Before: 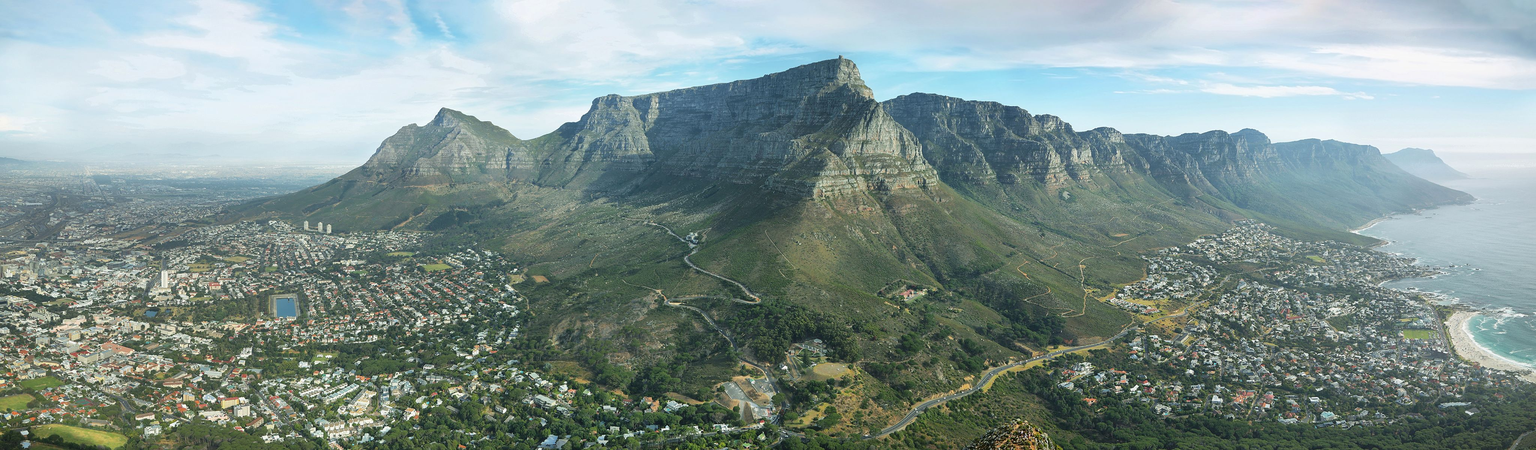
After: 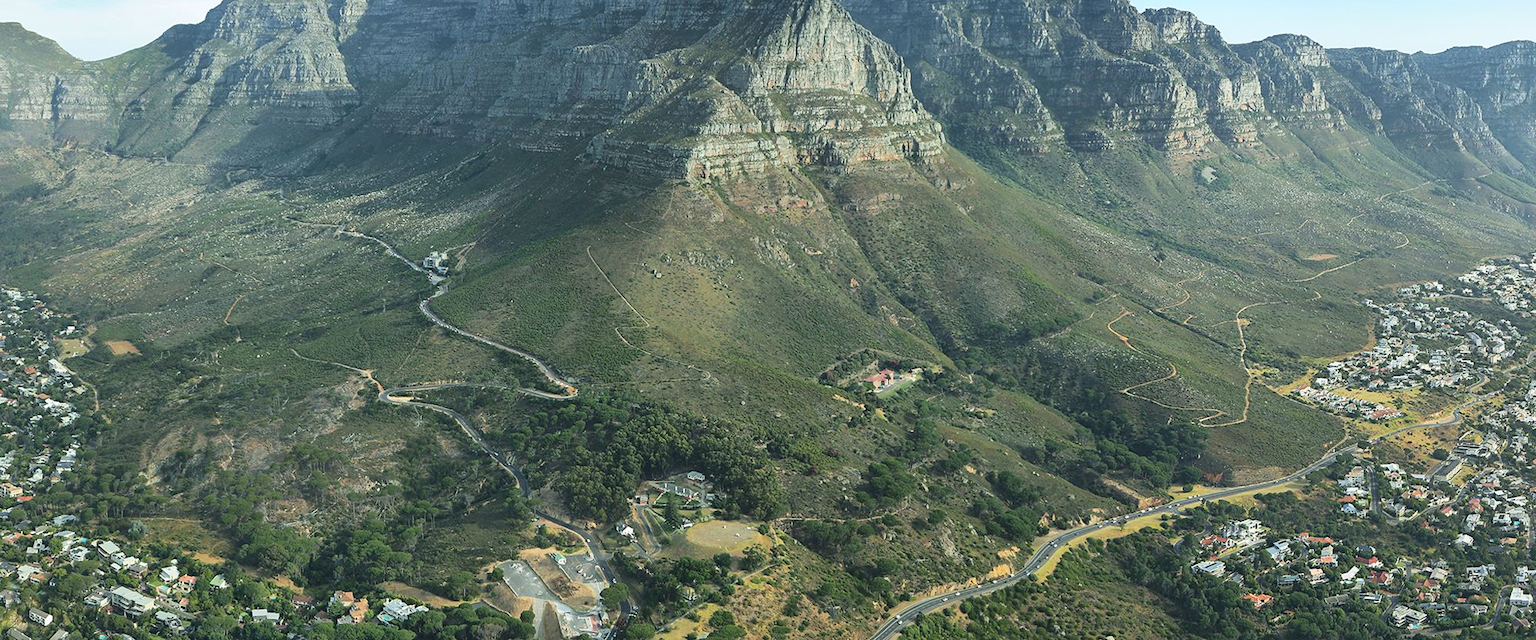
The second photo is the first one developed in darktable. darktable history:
tone curve: curves: ch0 [(0, 0.028) (0.138, 0.156) (0.468, 0.516) (0.754, 0.823) (1, 1)], color space Lab, independent channels, preserve colors none
crop: left 31.343%, top 24.624%, right 20.265%, bottom 6.429%
